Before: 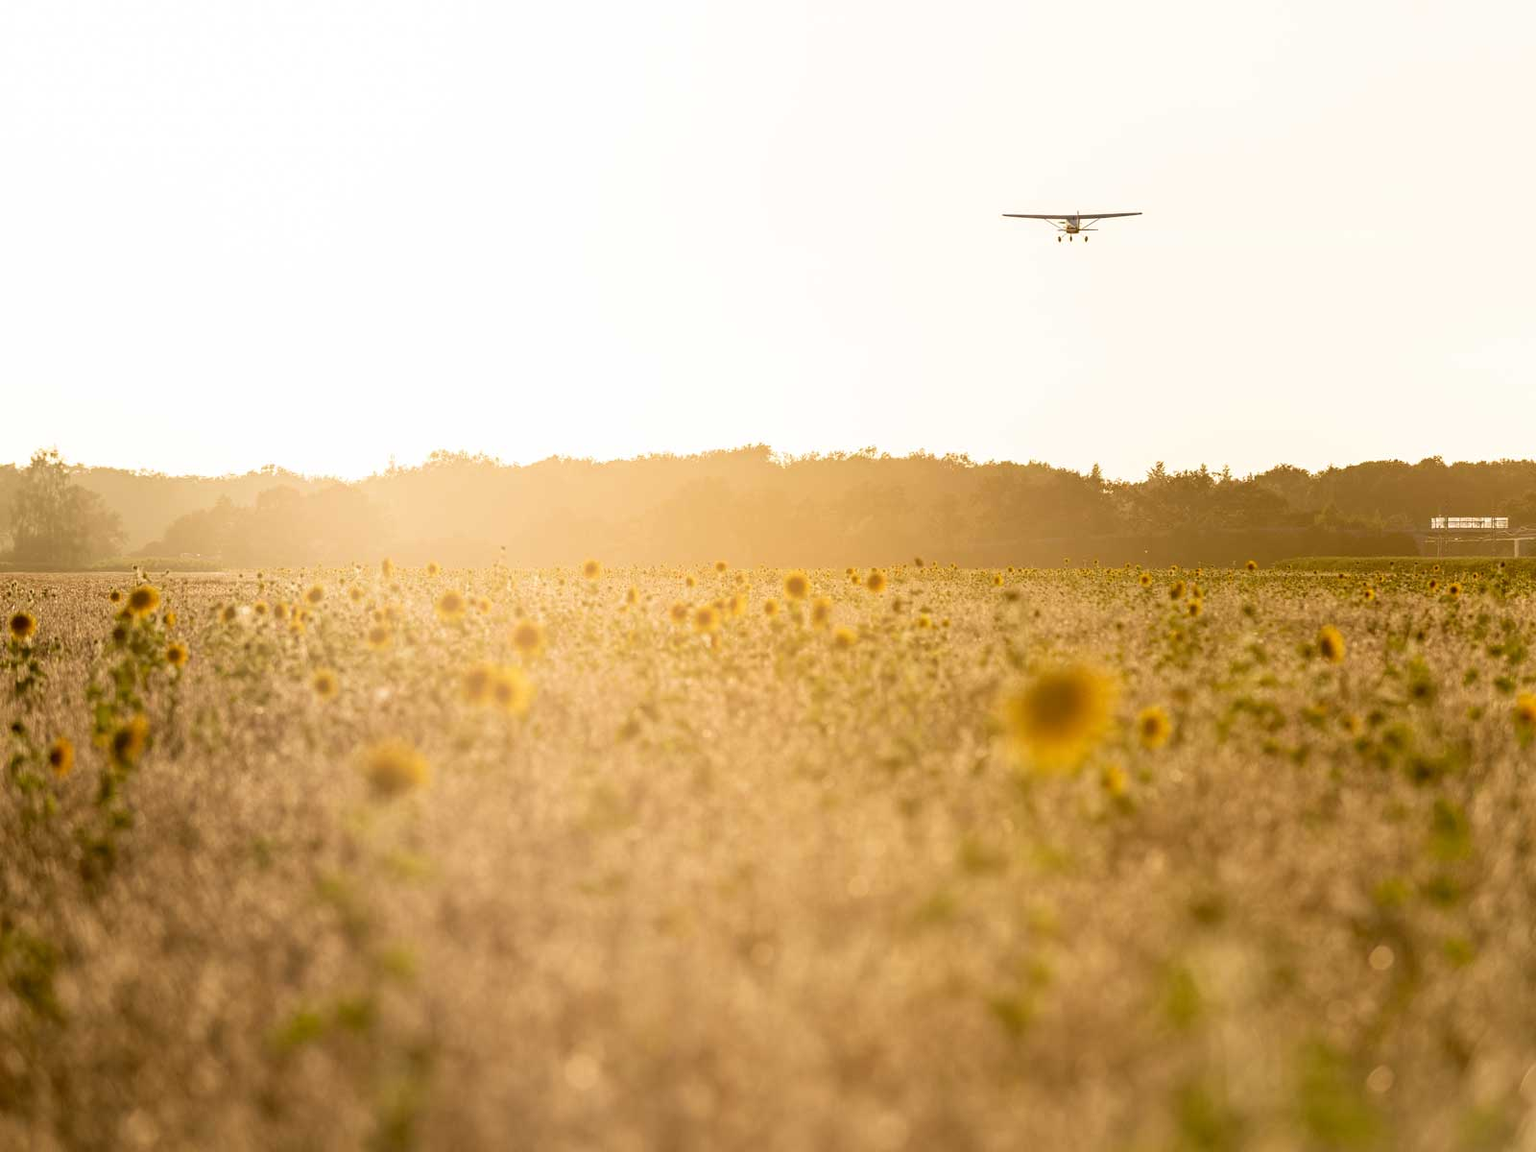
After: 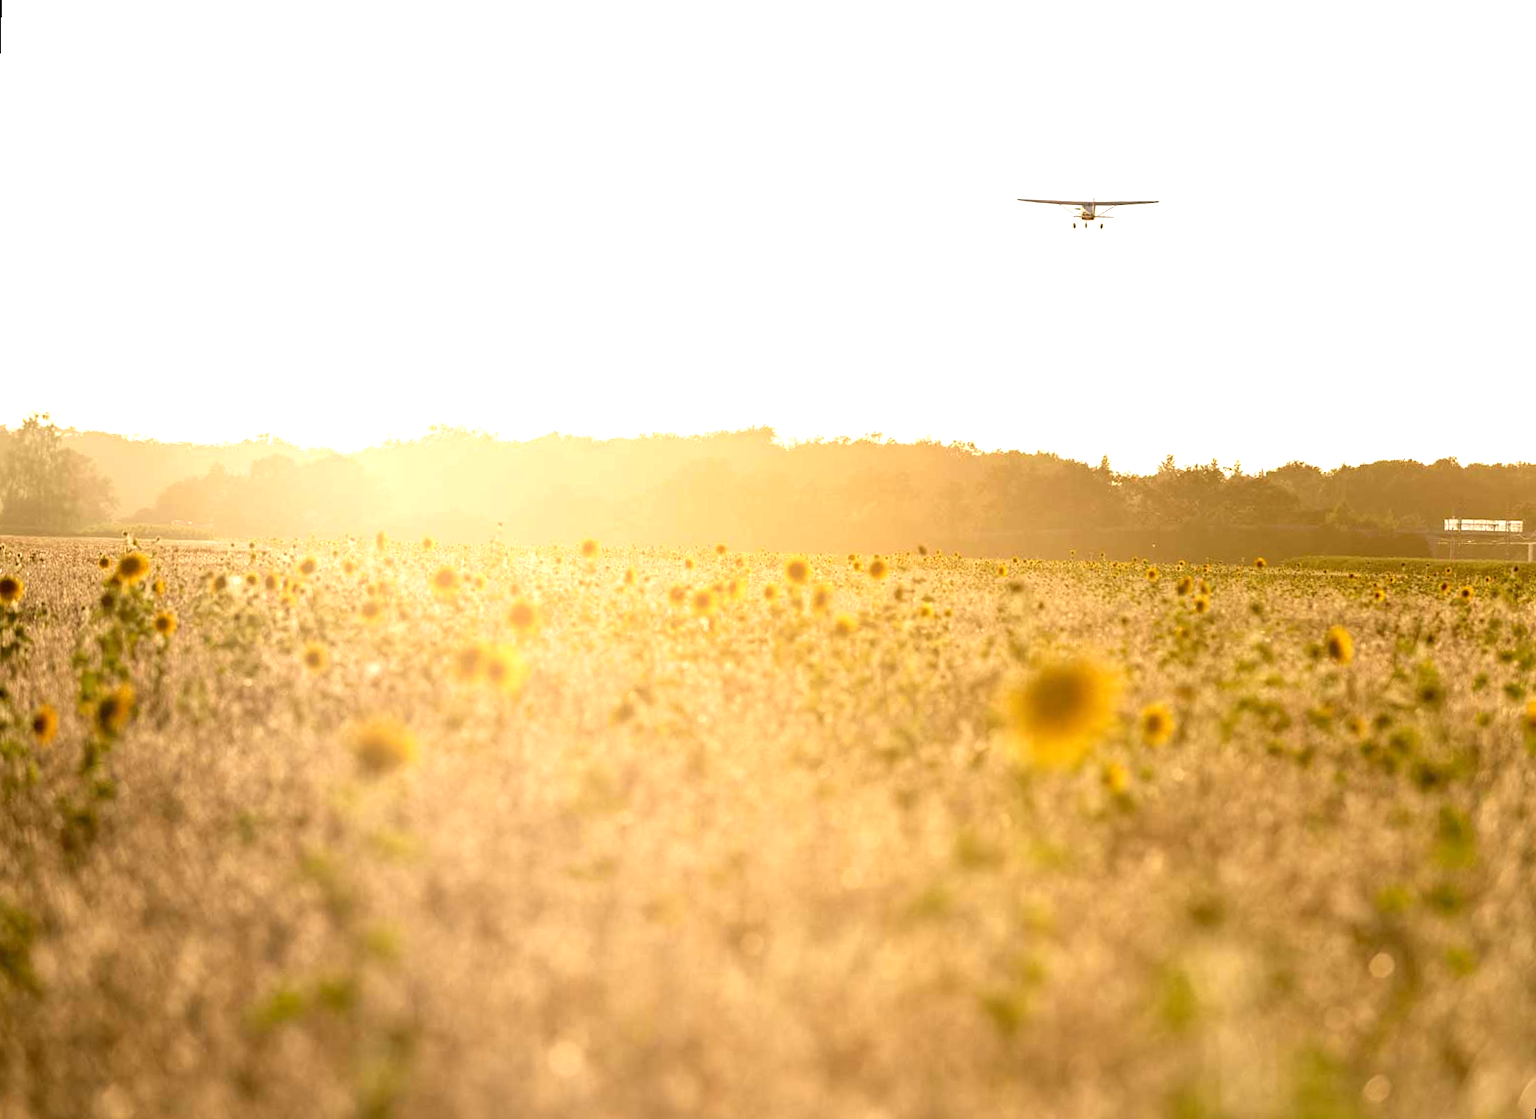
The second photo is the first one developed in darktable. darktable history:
rotate and perspective: rotation 1.57°, crop left 0.018, crop right 0.982, crop top 0.039, crop bottom 0.961
white balance: emerald 1
exposure: exposure 0.574 EV, compensate highlight preservation false
